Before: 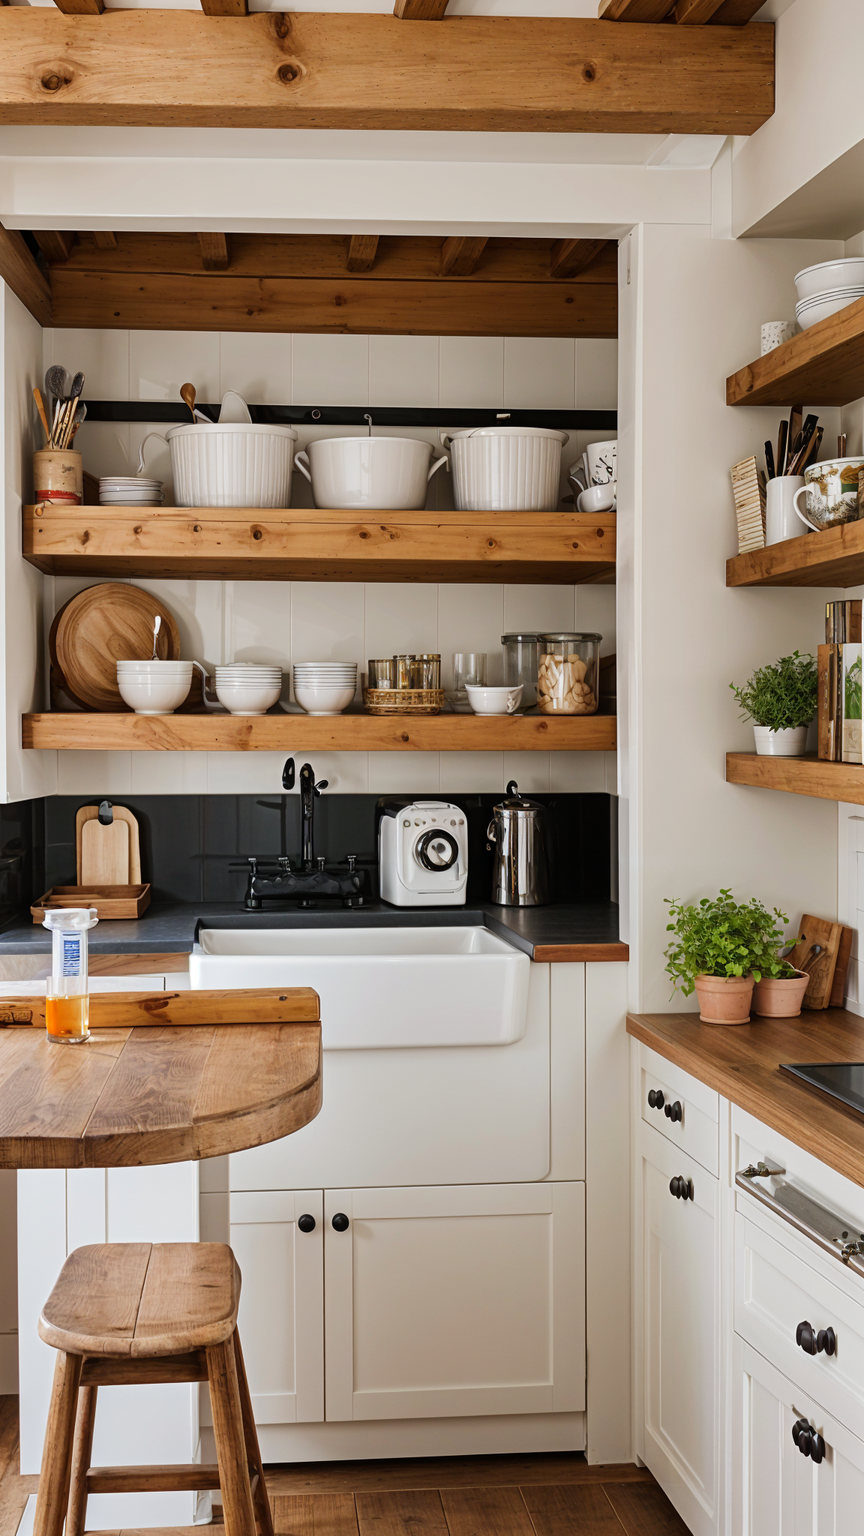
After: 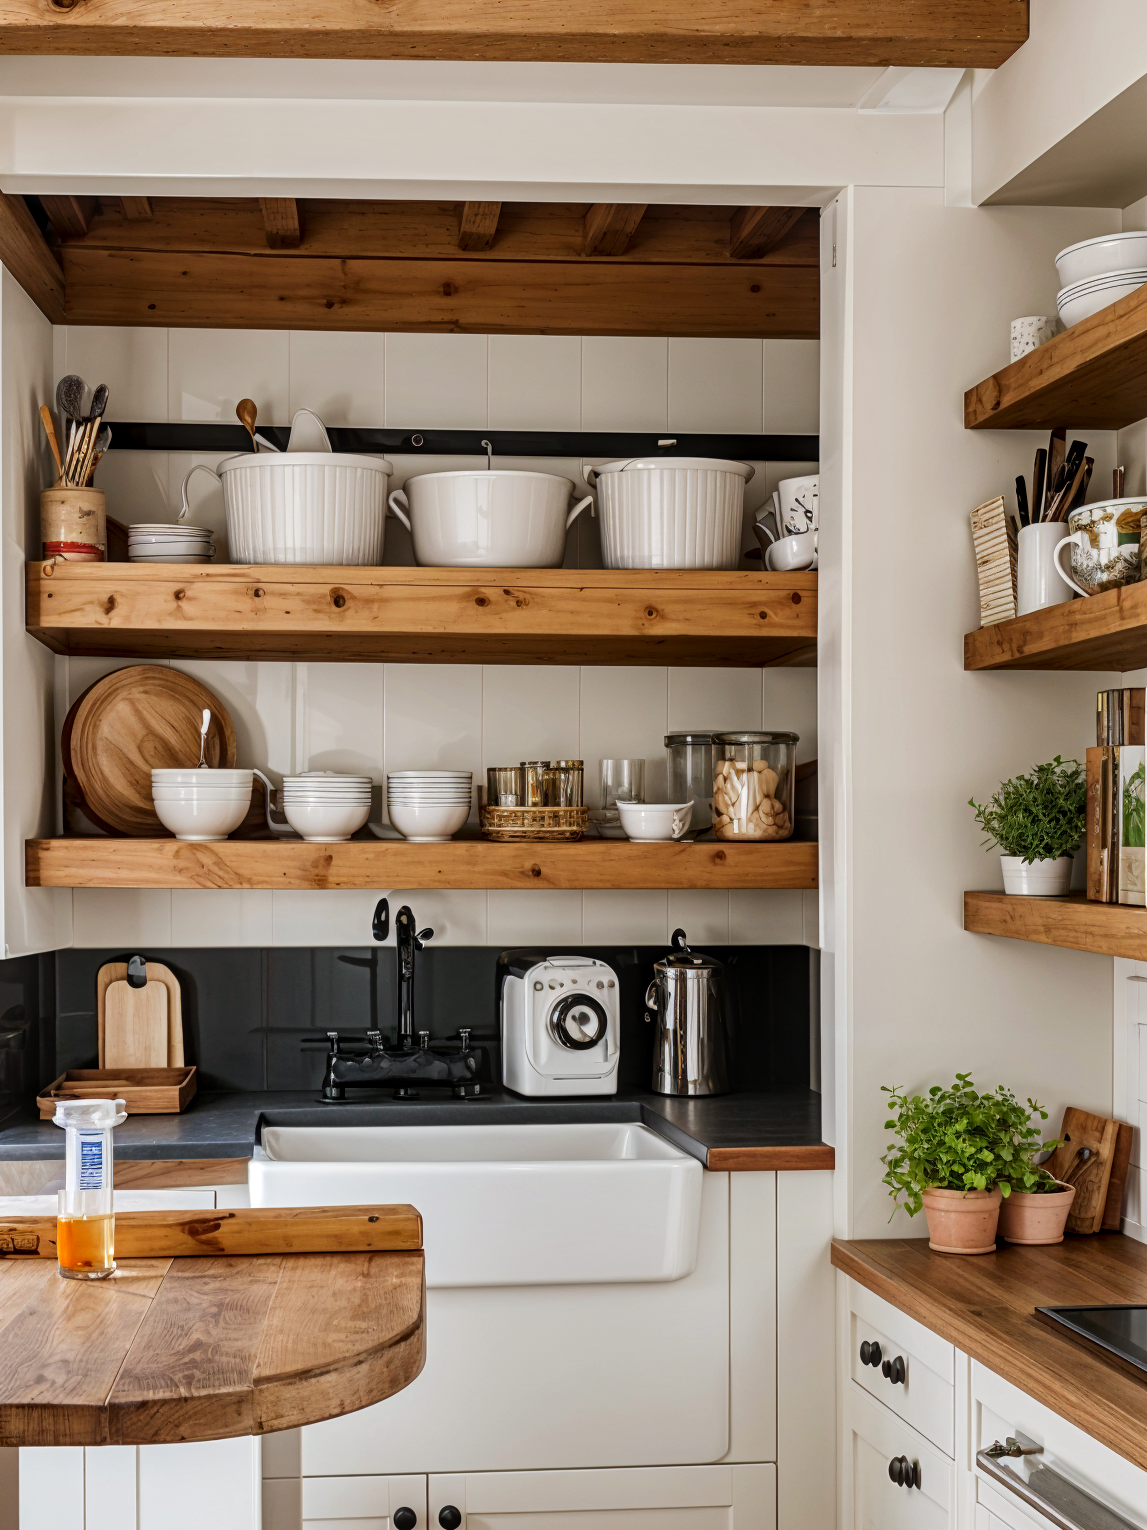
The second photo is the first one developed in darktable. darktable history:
crop: left 0.358%, top 5.496%, bottom 19.786%
local contrast: detail 130%
